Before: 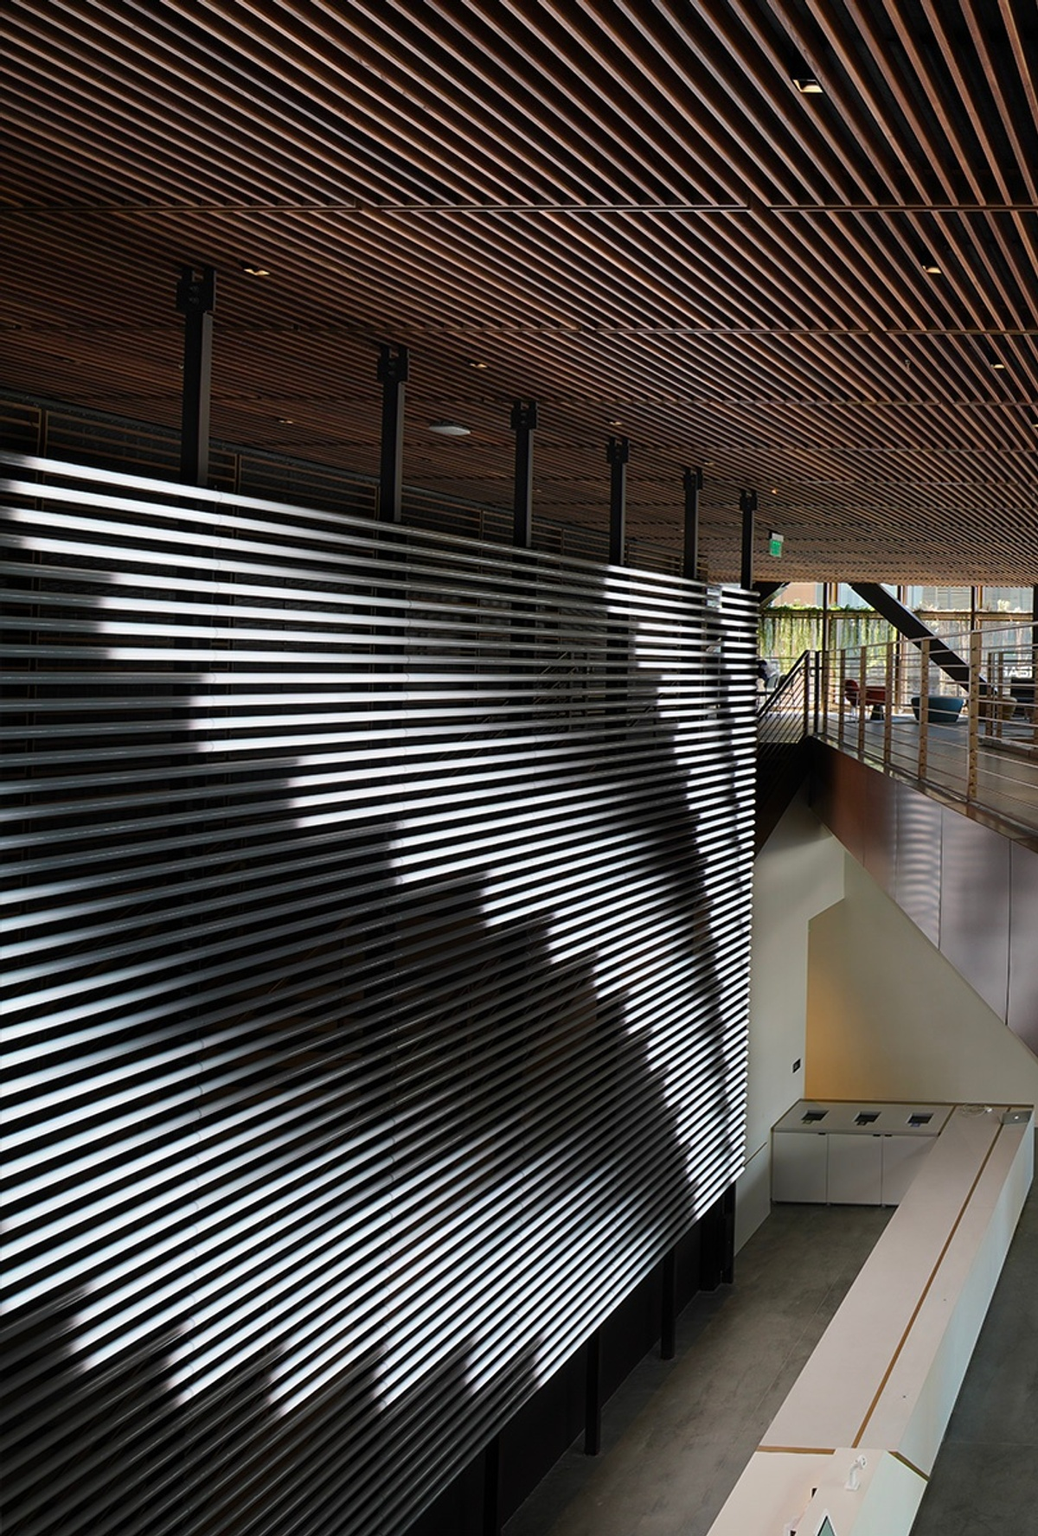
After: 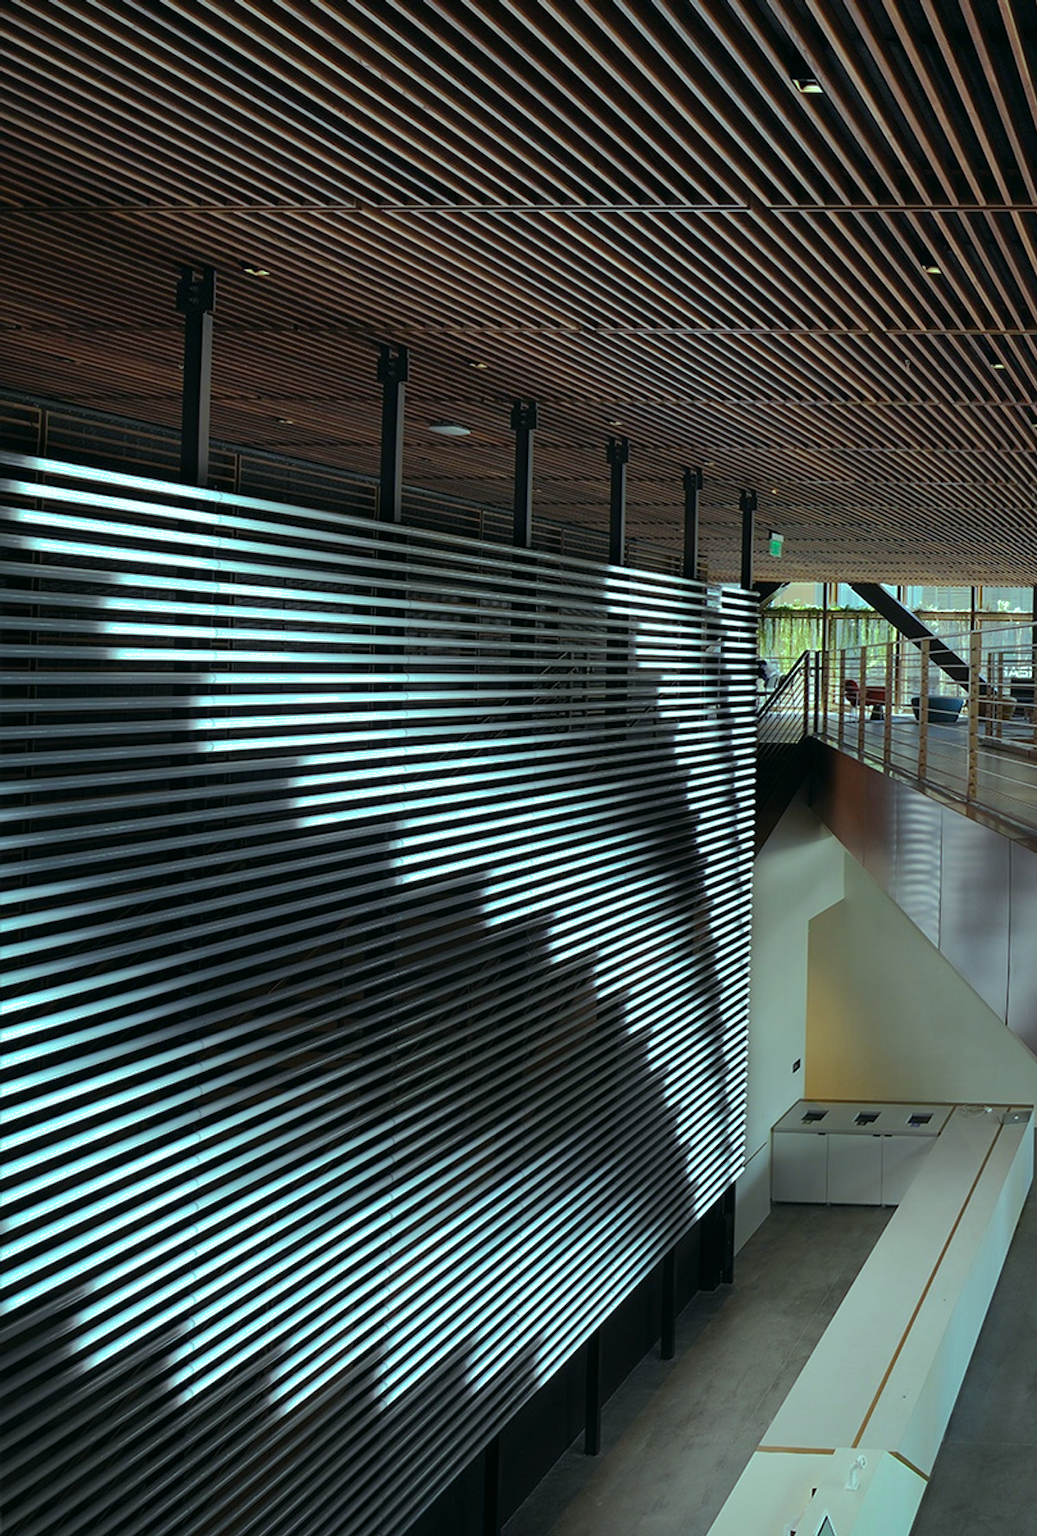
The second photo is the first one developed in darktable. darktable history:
shadows and highlights: shadows 40, highlights -60
color balance: mode lift, gamma, gain (sRGB), lift [0.997, 0.979, 1.021, 1.011], gamma [1, 1.084, 0.916, 0.998], gain [1, 0.87, 1.13, 1.101], contrast 4.55%, contrast fulcrum 38.24%, output saturation 104.09%
